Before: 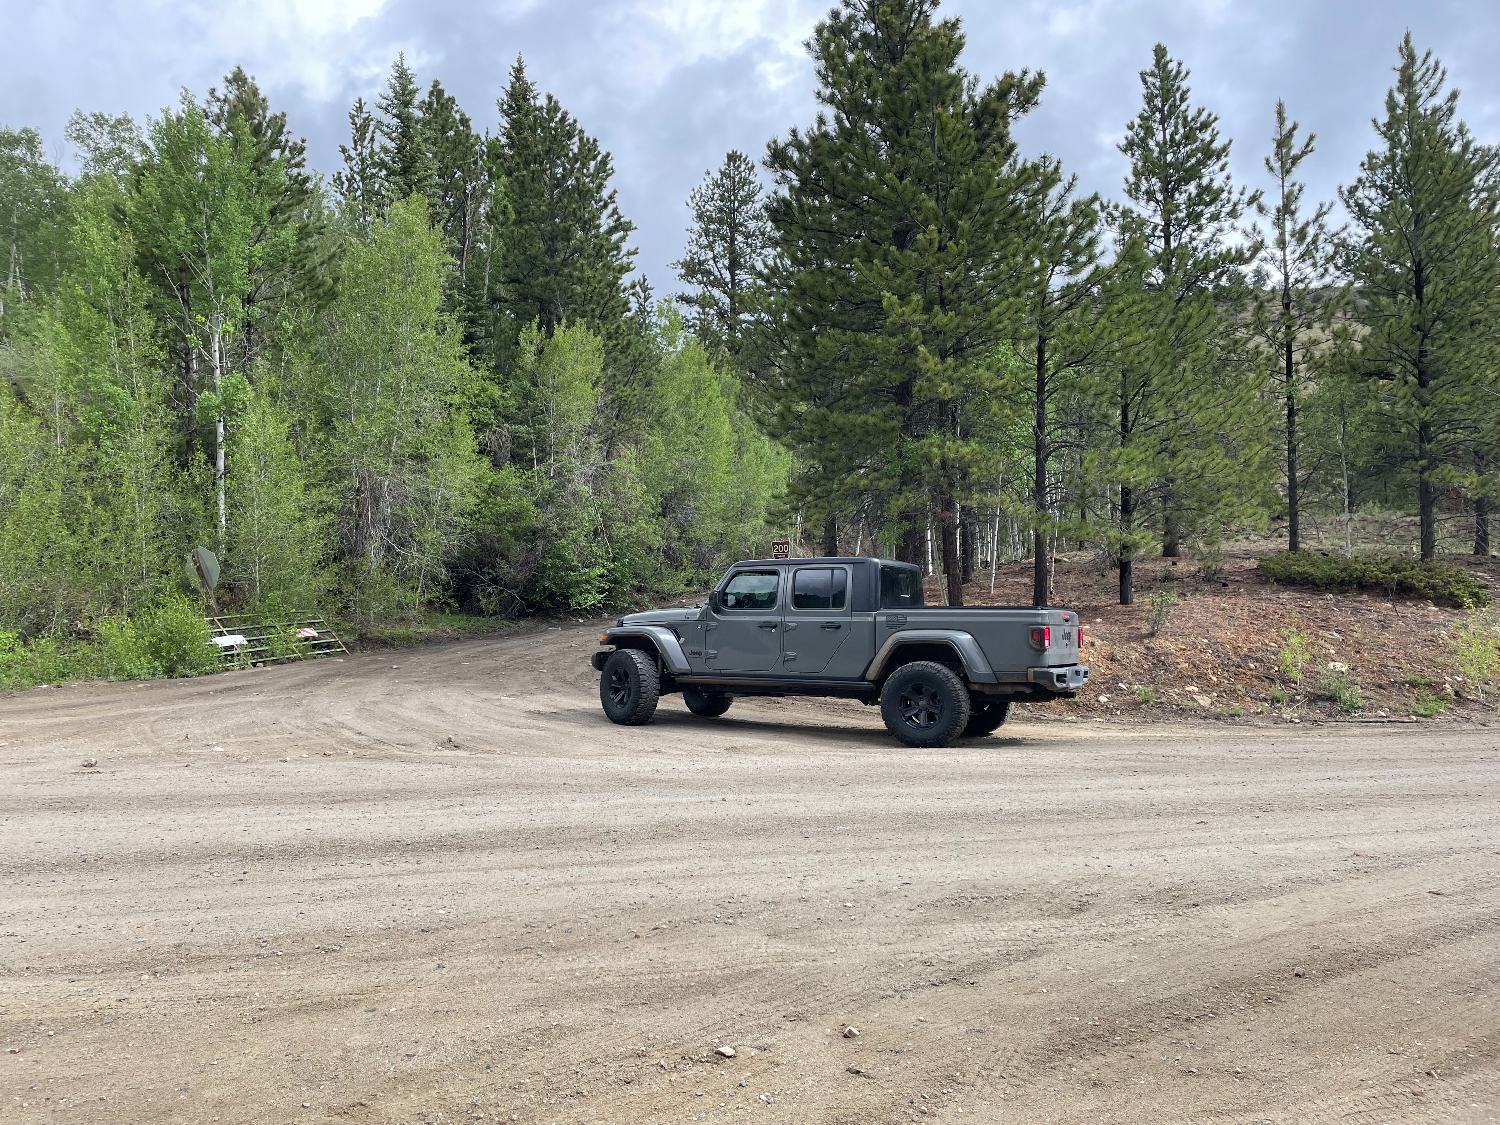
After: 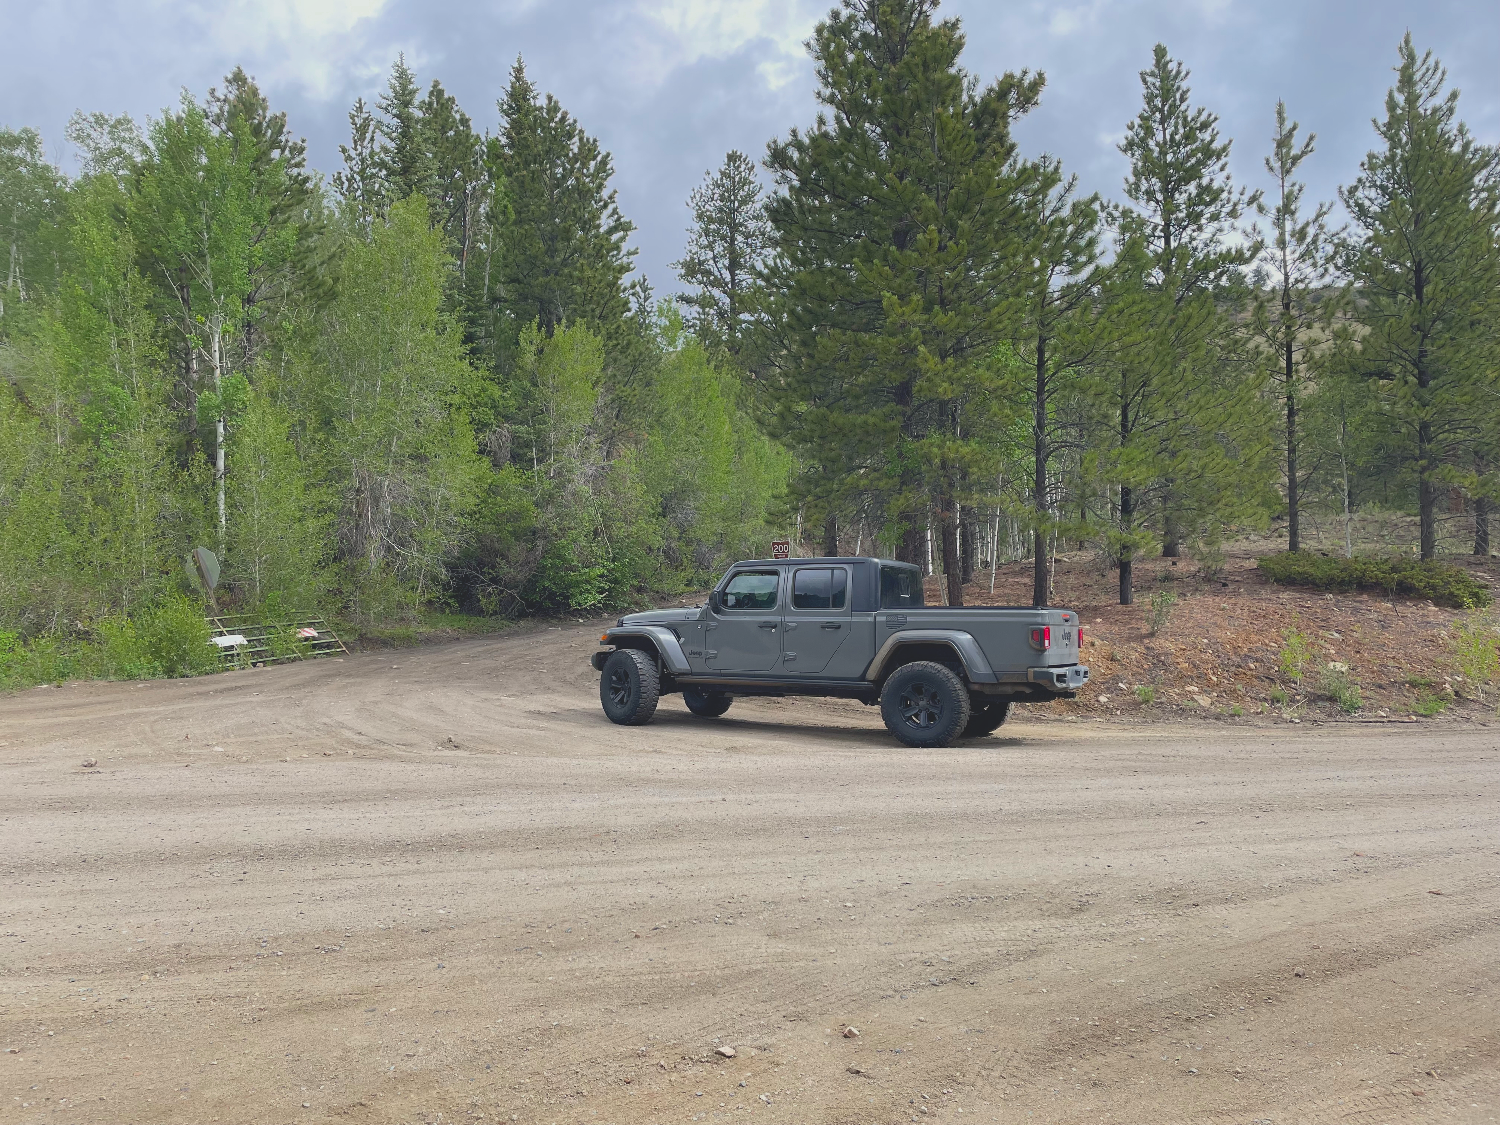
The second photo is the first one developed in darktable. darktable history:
color zones: curves: ch0 [(0, 0.425) (0.143, 0.422) (0.286, 0.42) (0.429, 0.419) (0.571, 0.419) (0.714, 0.42) (0.857, 0.422) (1, 0.425)]
local contrast: detail 70%
white balance: red 1.009, blue 0.985
